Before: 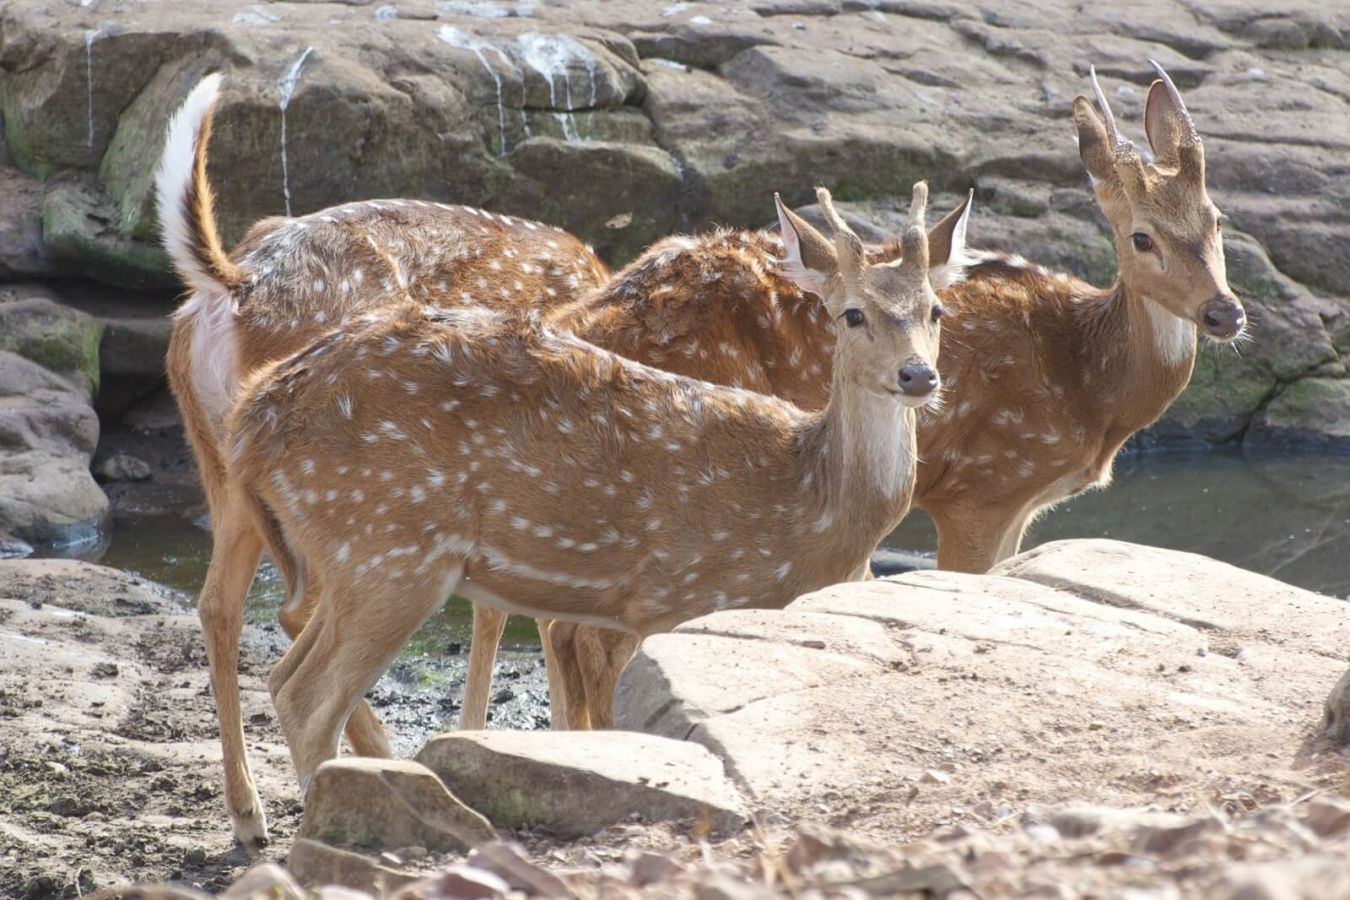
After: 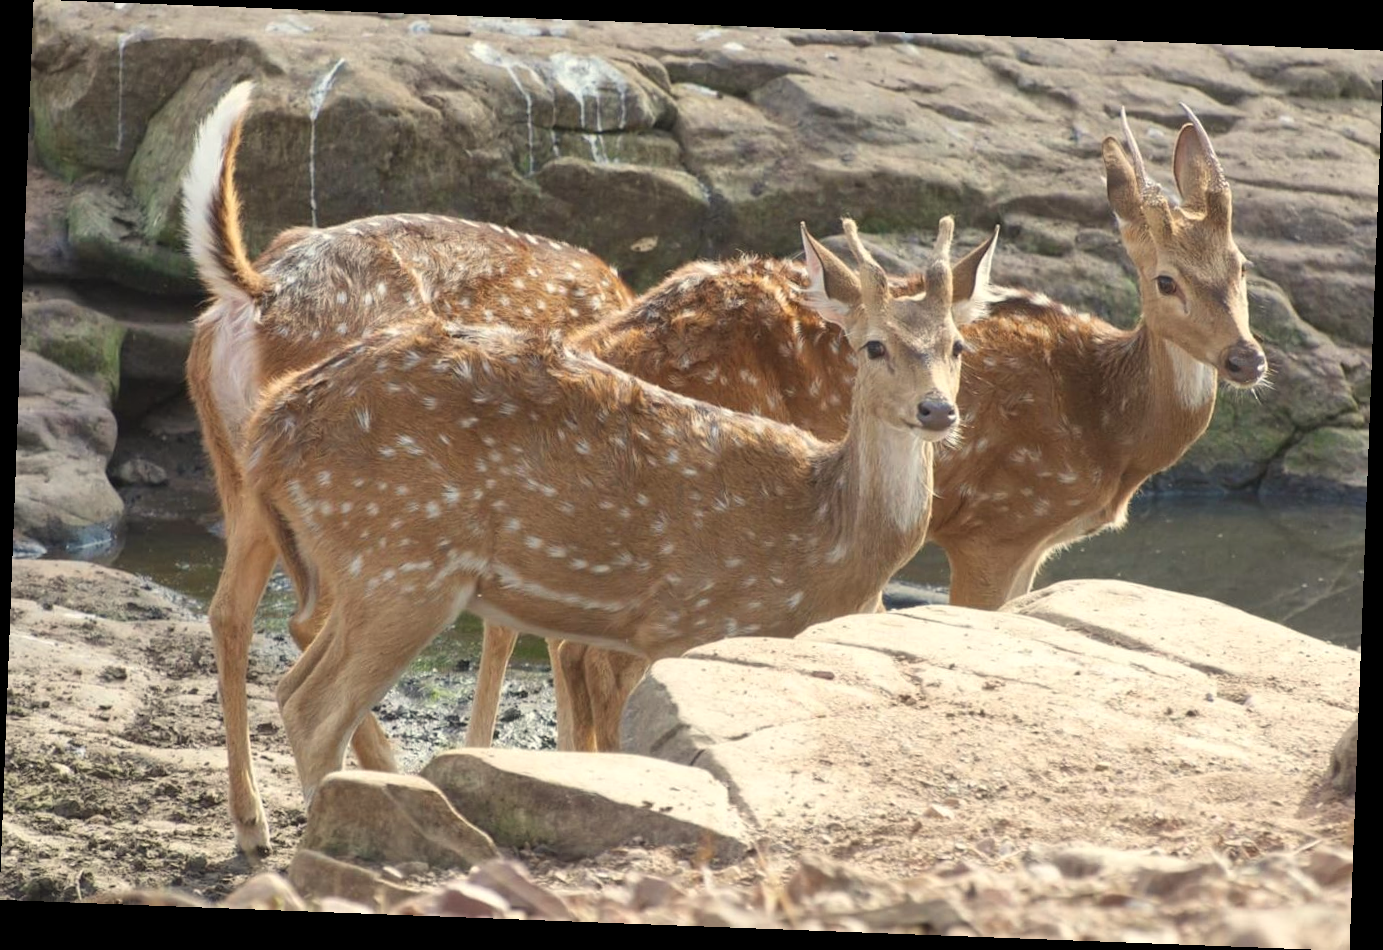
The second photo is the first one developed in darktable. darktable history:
rotate and perspective: rotation 2.17°, automatic cropping off
white balance: red 1.029, blue 0.92
